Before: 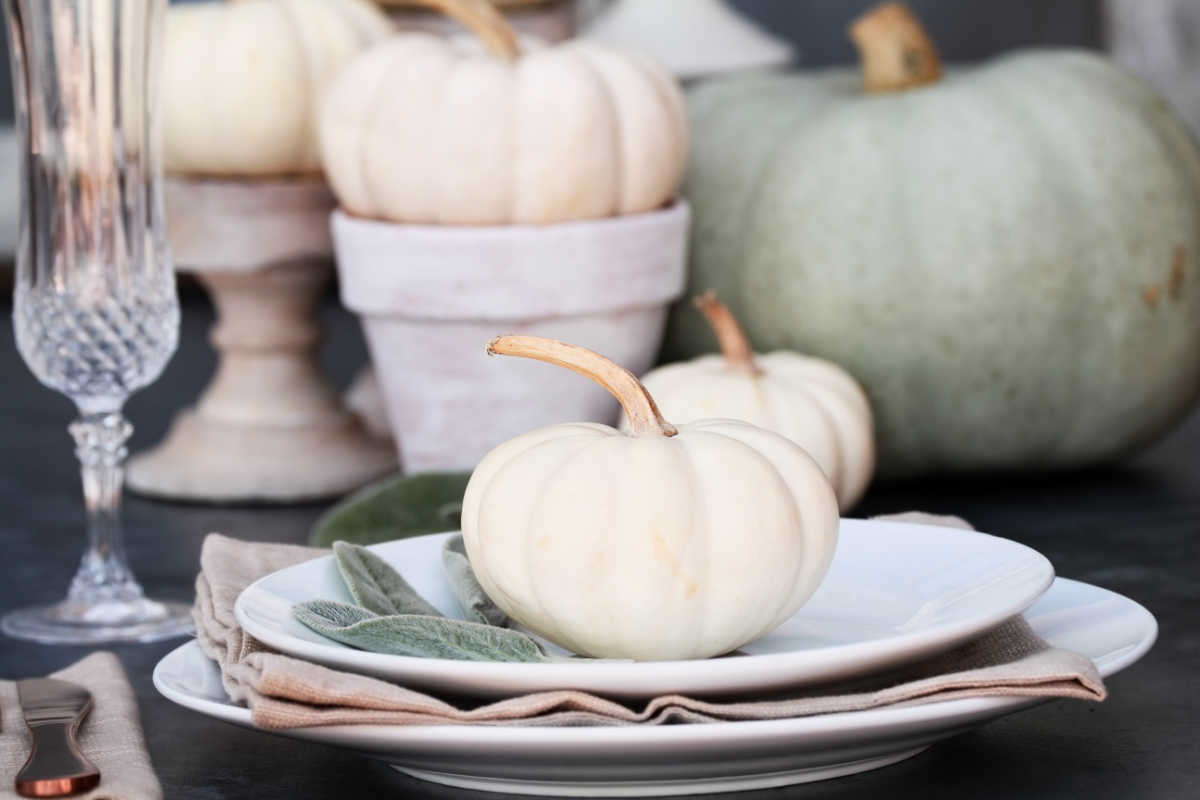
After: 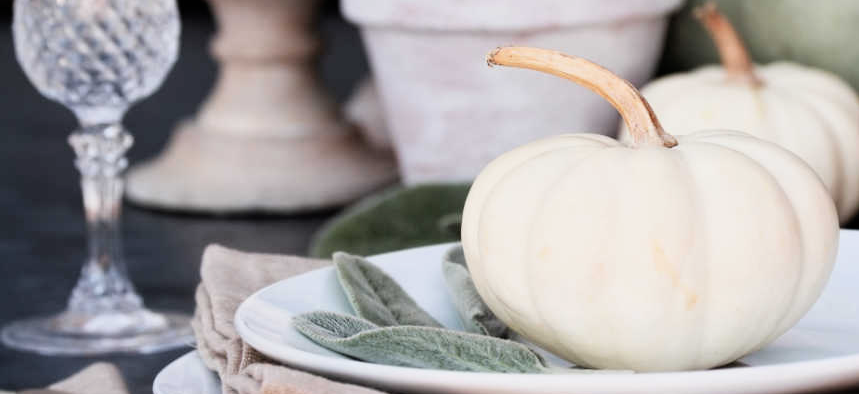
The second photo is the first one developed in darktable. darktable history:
crop: top 36.216%, right 28.415%, bottom 14.491%
filmic rgb: black relative exposure -12.8 EV, white relative exposure 2.81 EV, target black luminance 0%, hardness 8.55, latitude 71.09%, contrast 1.134, shadows ↔ highlights balance -0.481%, iterations of high-quality reconstruction 0
